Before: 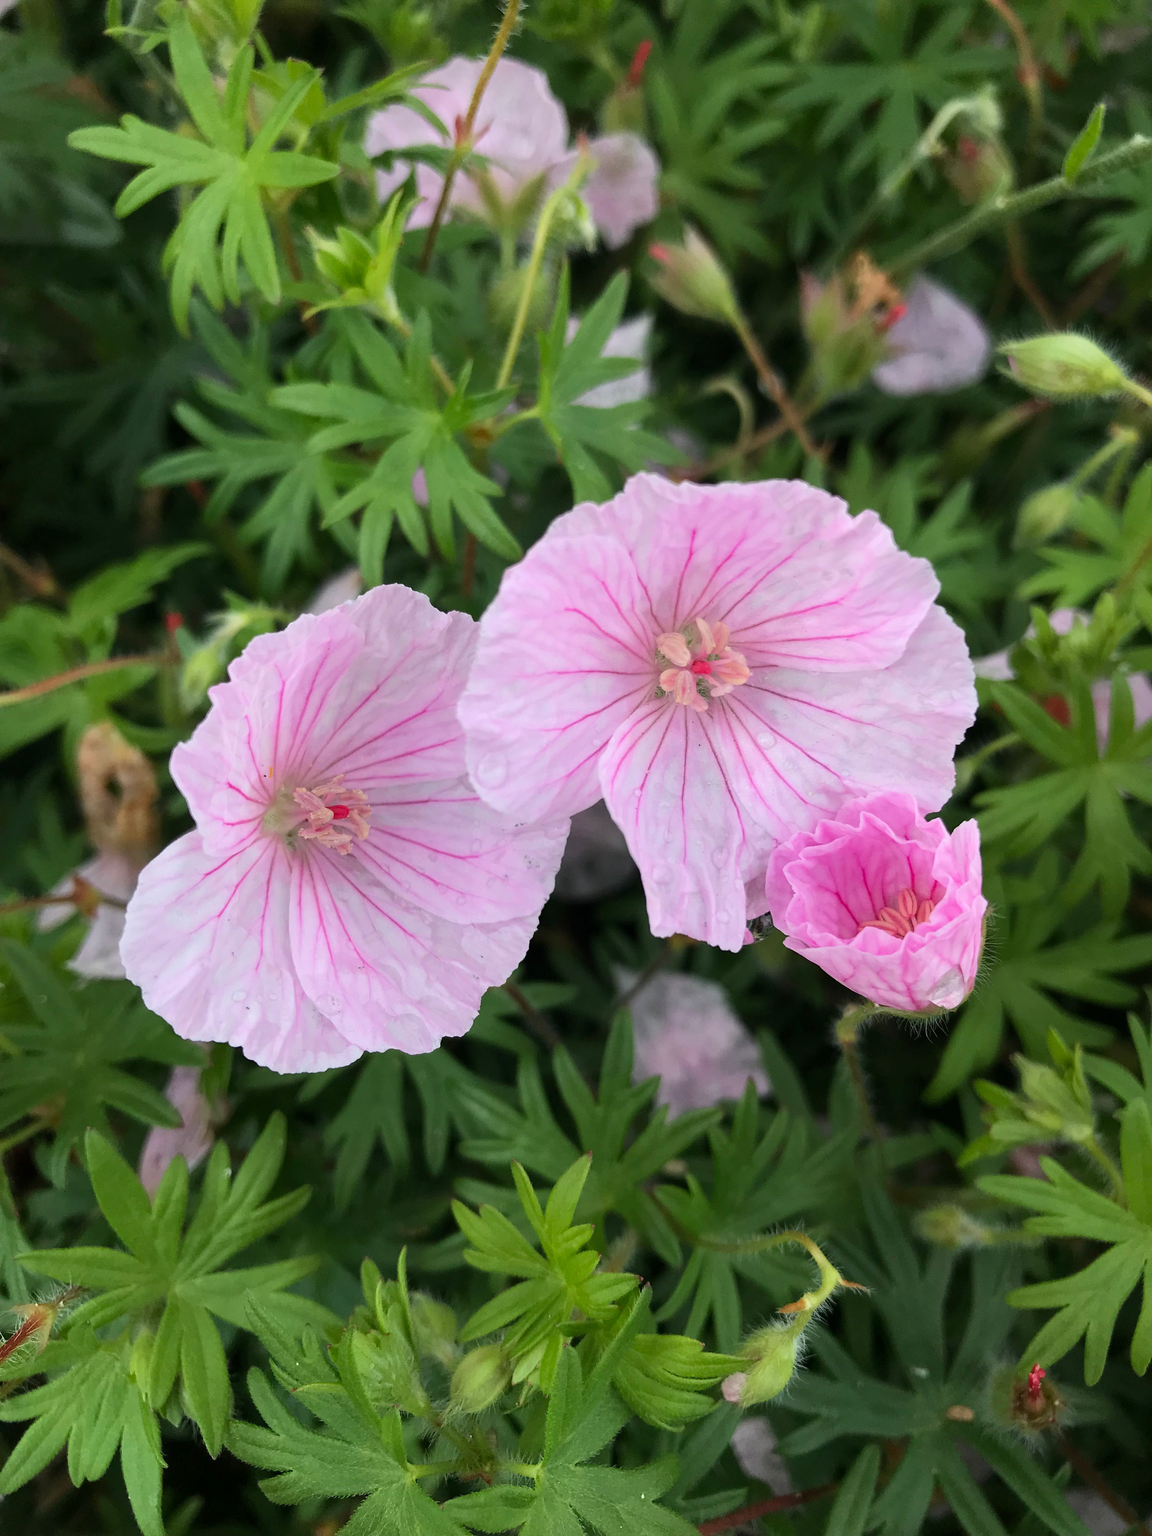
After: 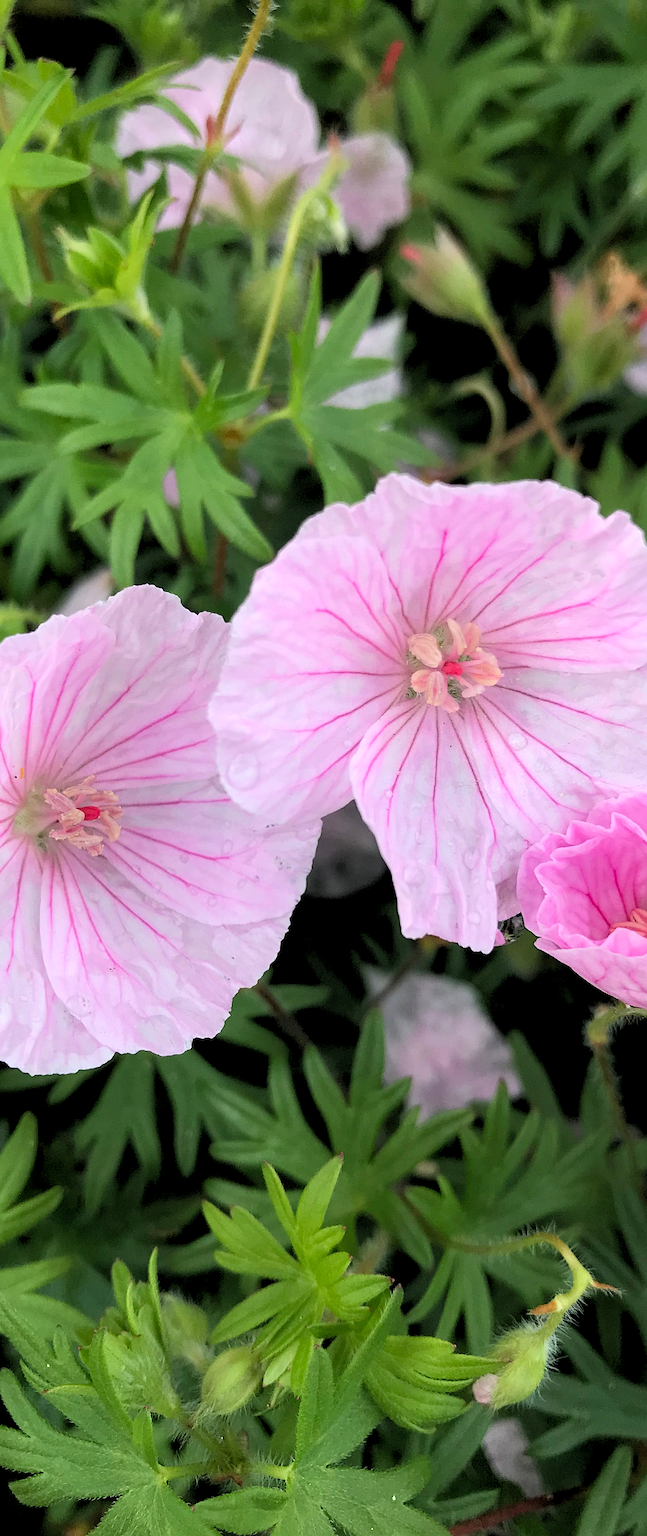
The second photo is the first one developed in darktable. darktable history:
sharpen: radius 2.167, amount 0.381, threshold 0
crop: left 21.674%, right 22.086%
rgb levels: levels [[0.013, 0.434, 0.89], [0, 0.5, 1], [0, 0.5, 1]]
